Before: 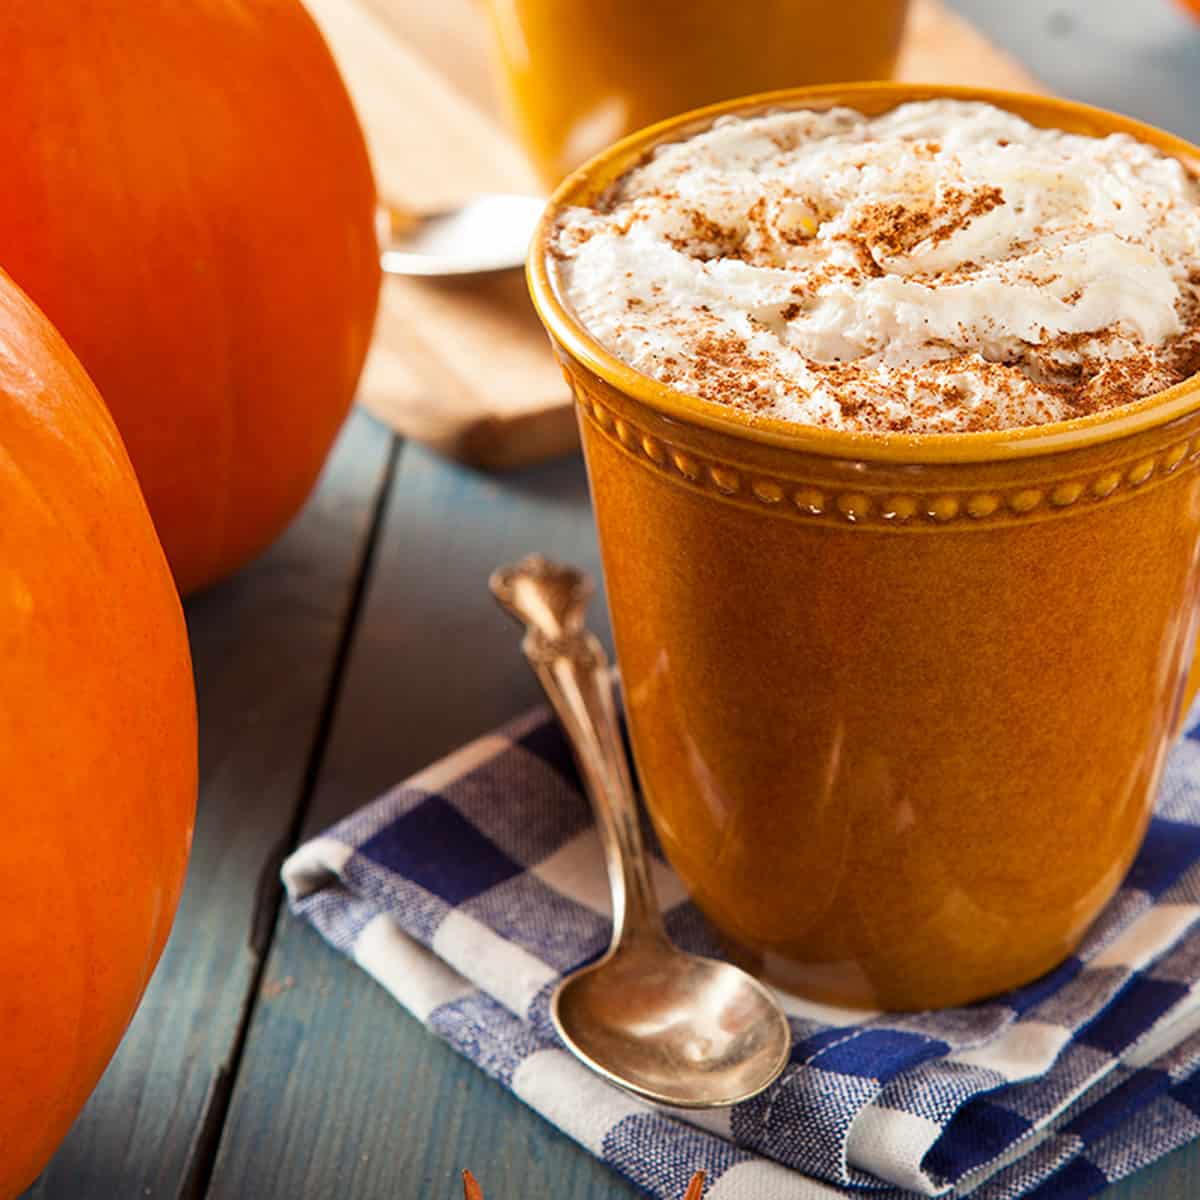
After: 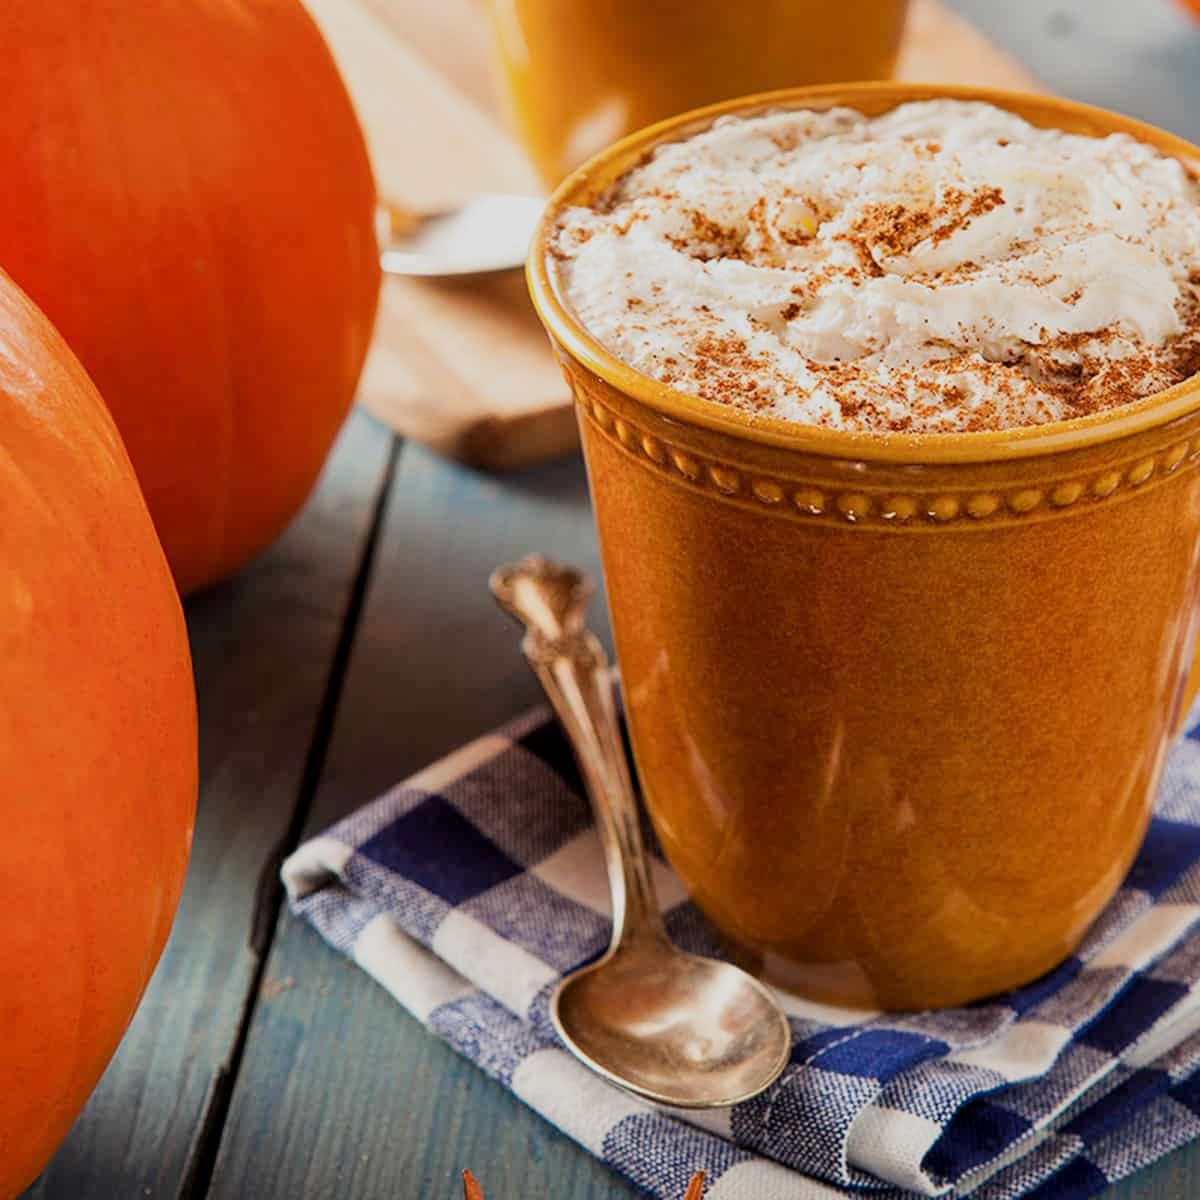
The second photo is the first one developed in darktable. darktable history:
filmic rgb: black relative exposure -7.97 EV, white relative exposure 4.02 EV, hardness 4.19, contrast in shadows safe
local contrast: highlights 101%, shadows 97%, detail 119%, midtone range 0.2
